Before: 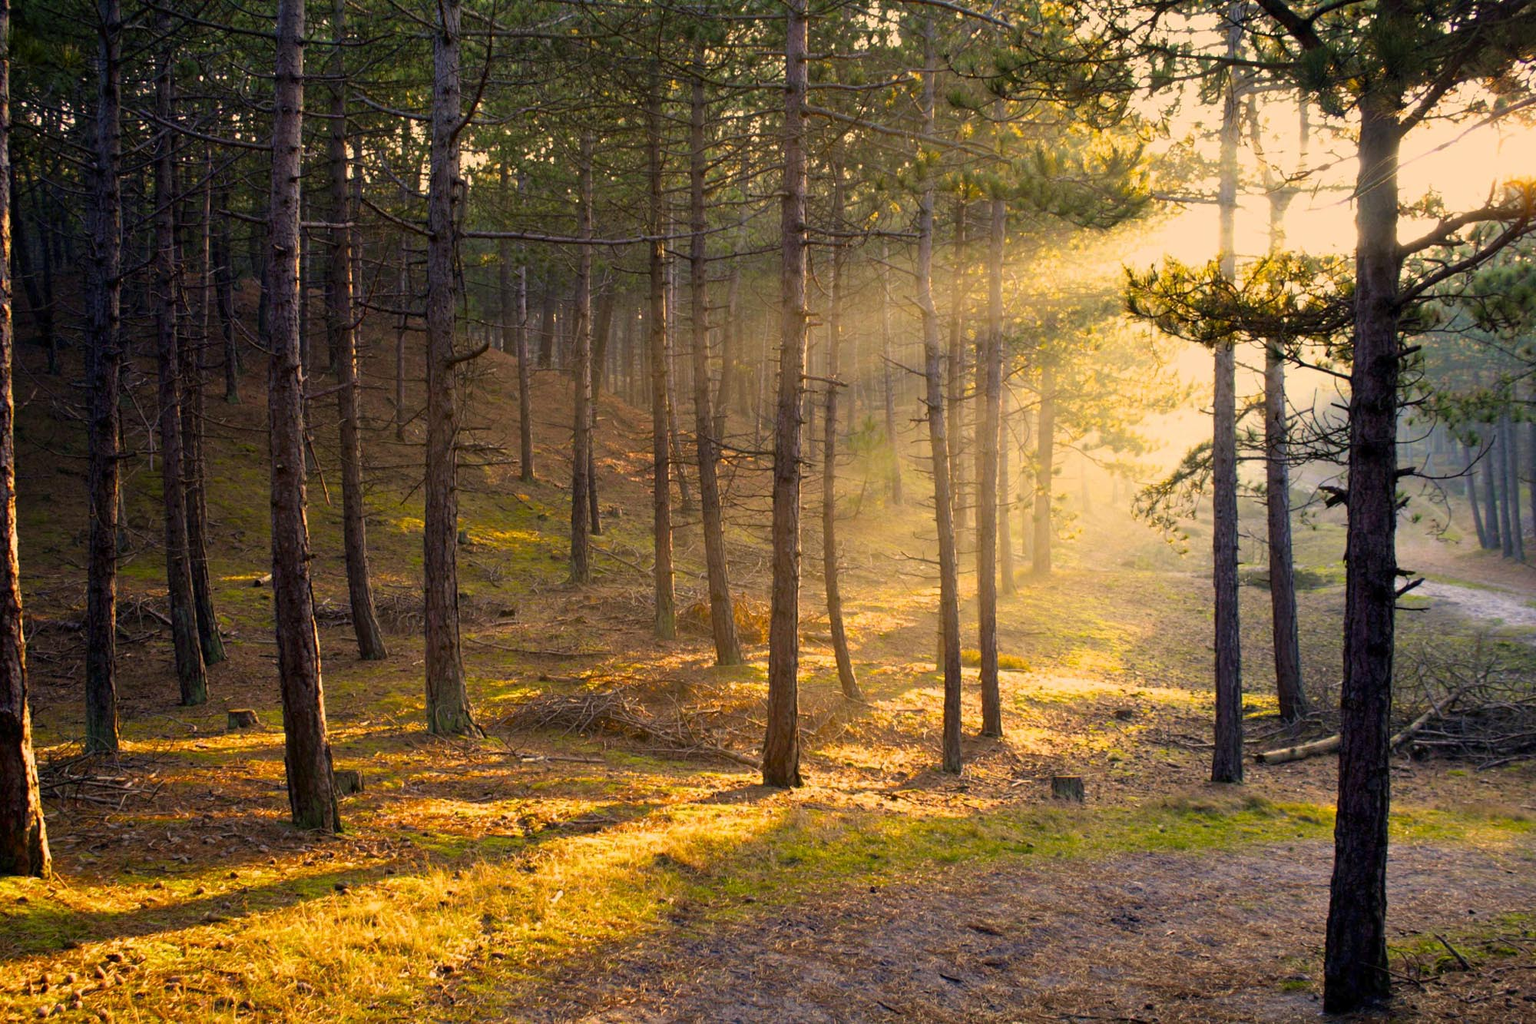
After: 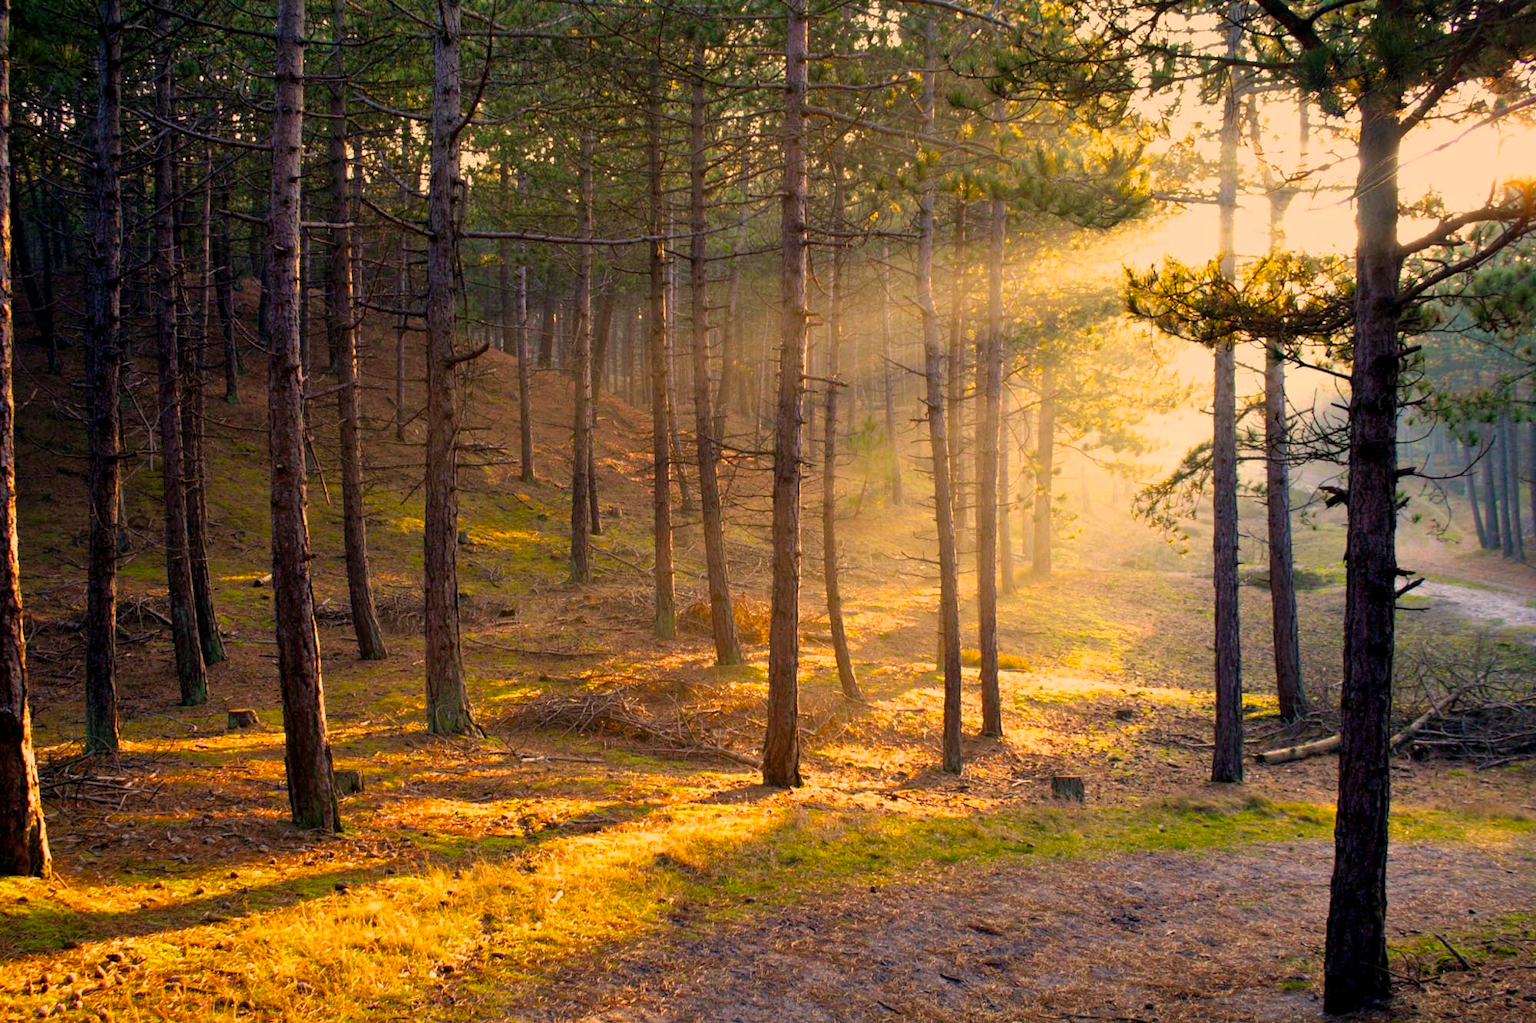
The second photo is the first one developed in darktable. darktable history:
shadows and highlights: shadows 25.19, highlights -25.19
